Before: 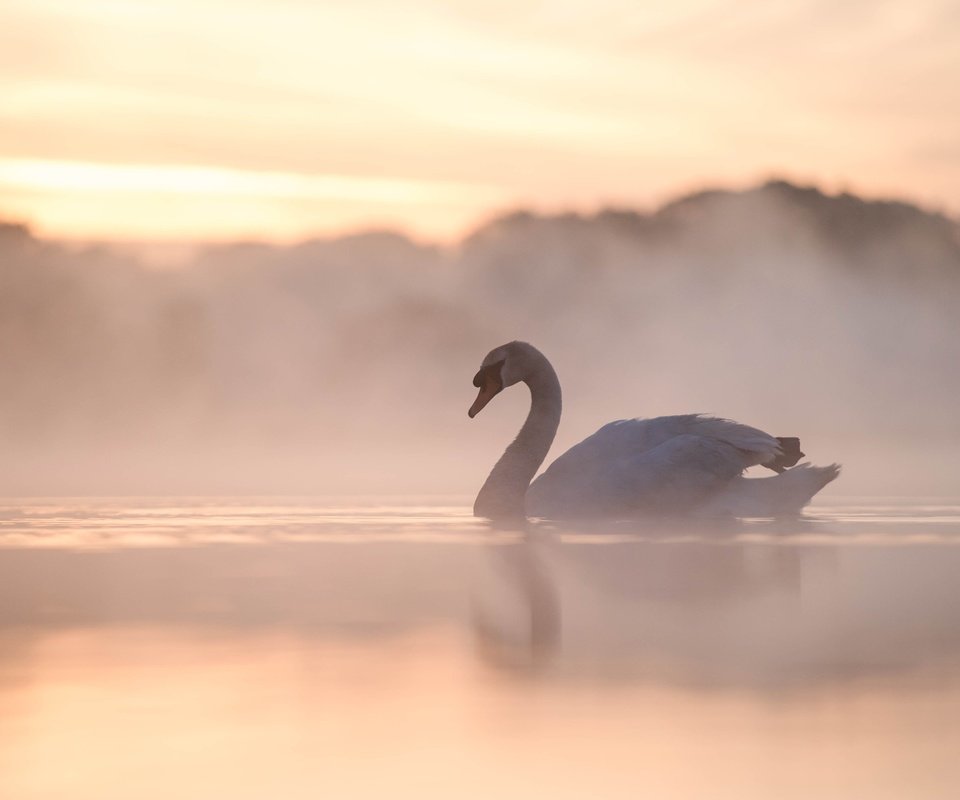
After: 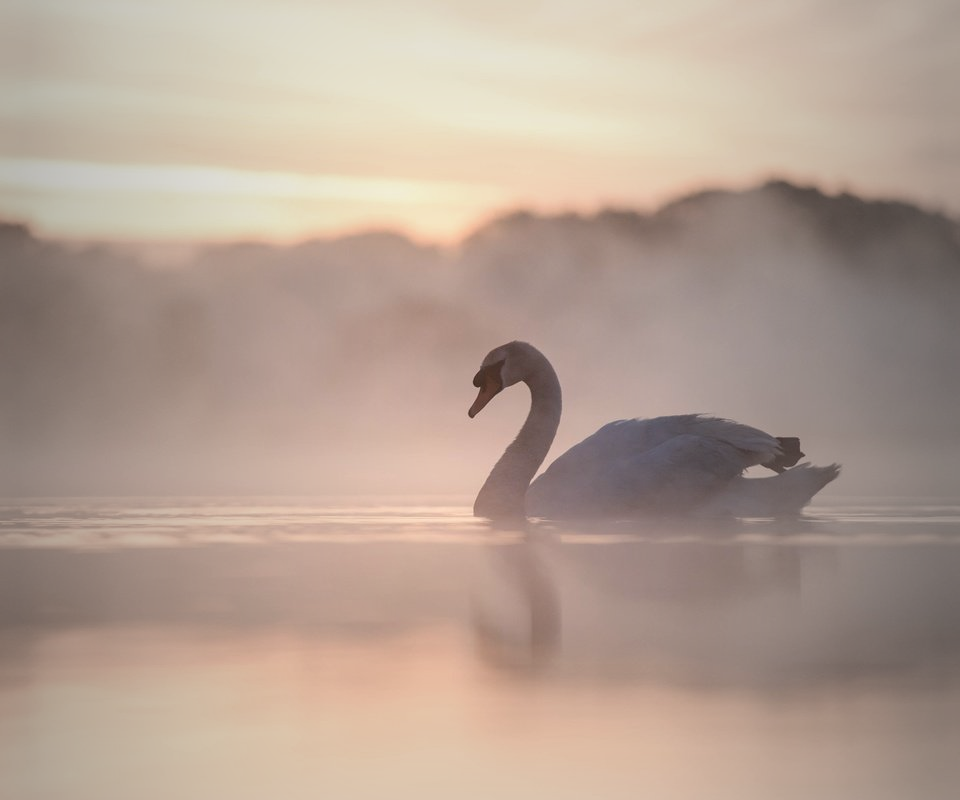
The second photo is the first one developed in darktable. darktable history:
vignetting: fall-off start 18.23%, fall-off radius 137.23%, width/height ratio 0.618, shape 0.585
